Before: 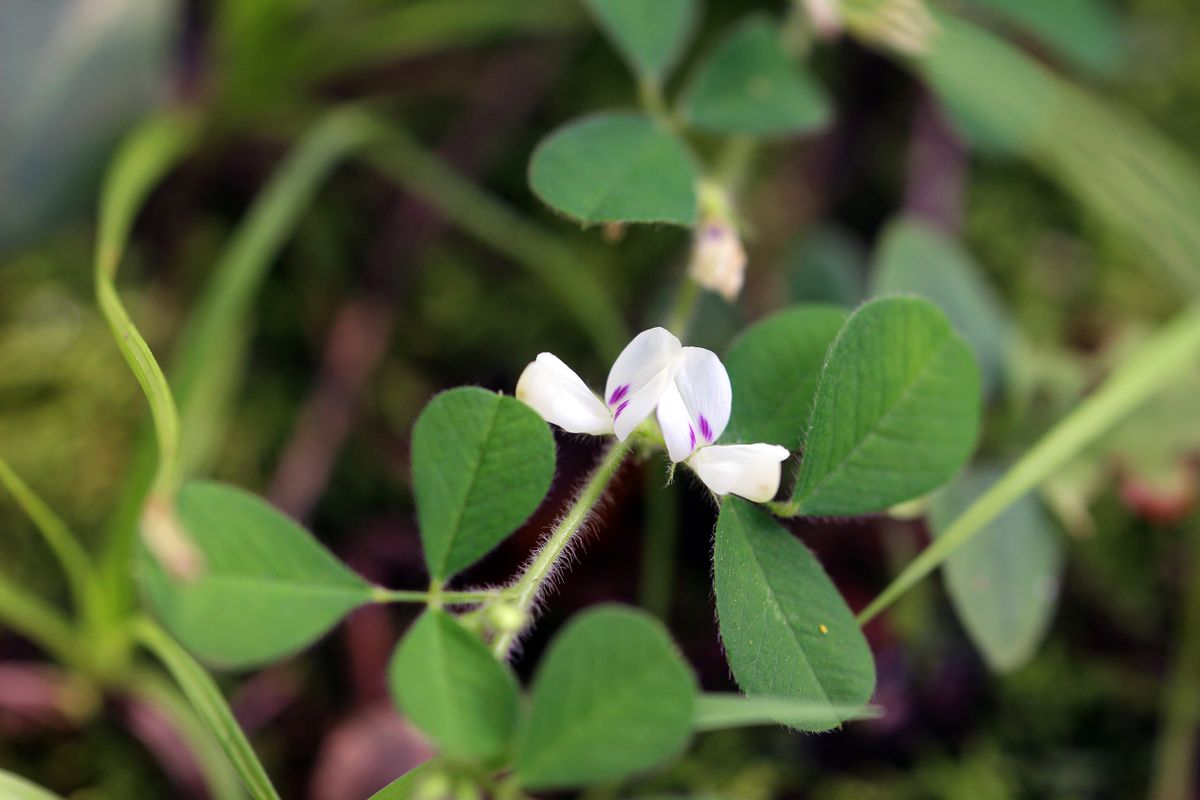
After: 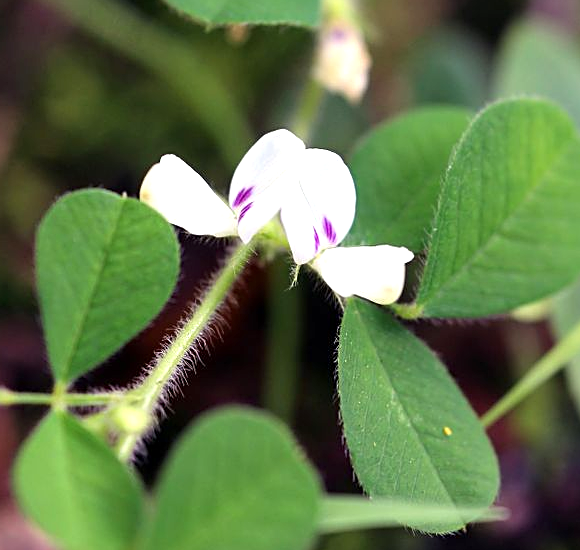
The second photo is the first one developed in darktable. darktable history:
crop: left 31.354%, top 24.794%, right 20.262%, bottom 6.387%
sharpen: on, module defaults
shadows and highlights: shadows 31.2, highlights 1.39, highlights color adjustment 73.24%, soften with gaussian
exposure: exposure 0.575 EV, compensate exposure bias true, compensate highlight preservation false
